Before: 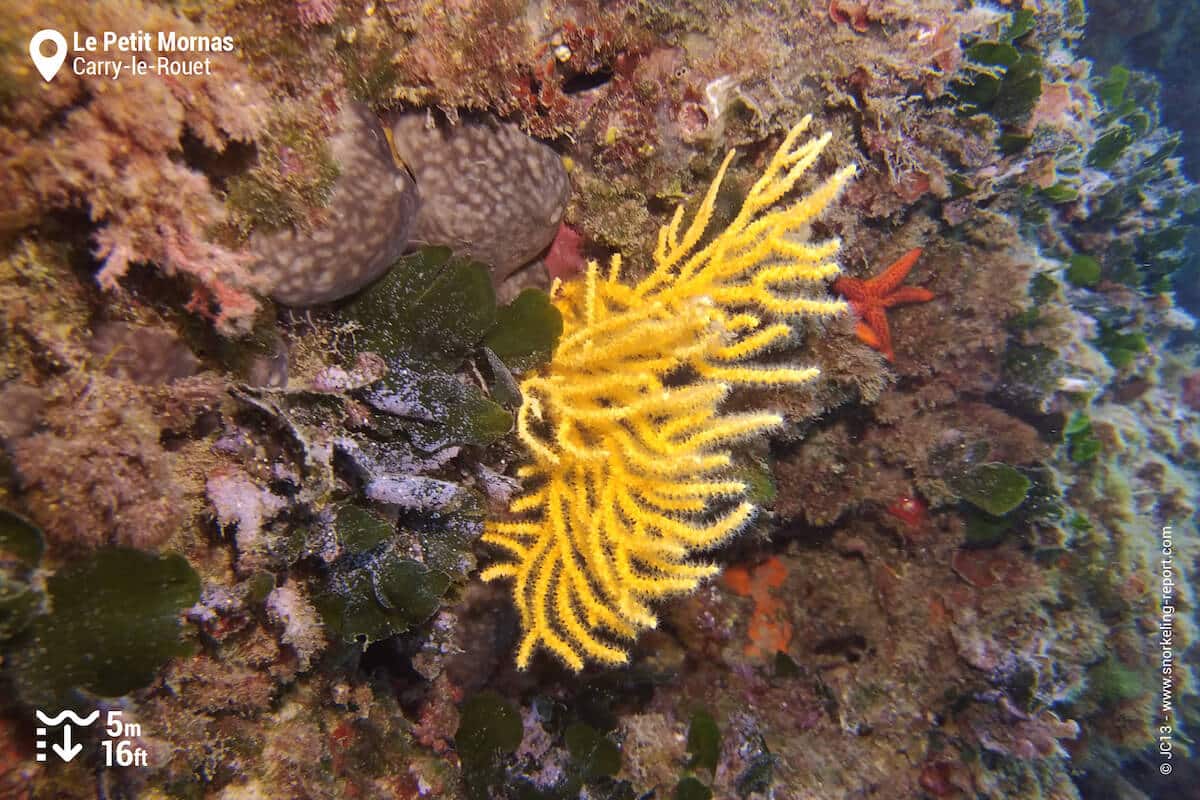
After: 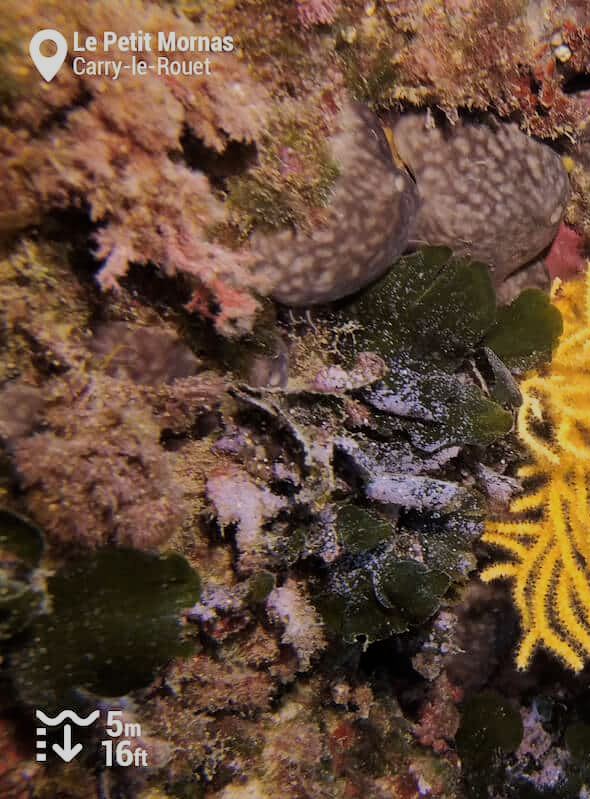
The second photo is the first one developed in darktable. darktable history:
filmic rgb: black relative exposure -7.65 EV, white relative exposure 4.56 EV, hardness 3.61, contrast 1.061
levels: black 0.094%, levels [0, 0.51, 1]
crop and rotate: left 0.043%, top 0%, right 50.754%
